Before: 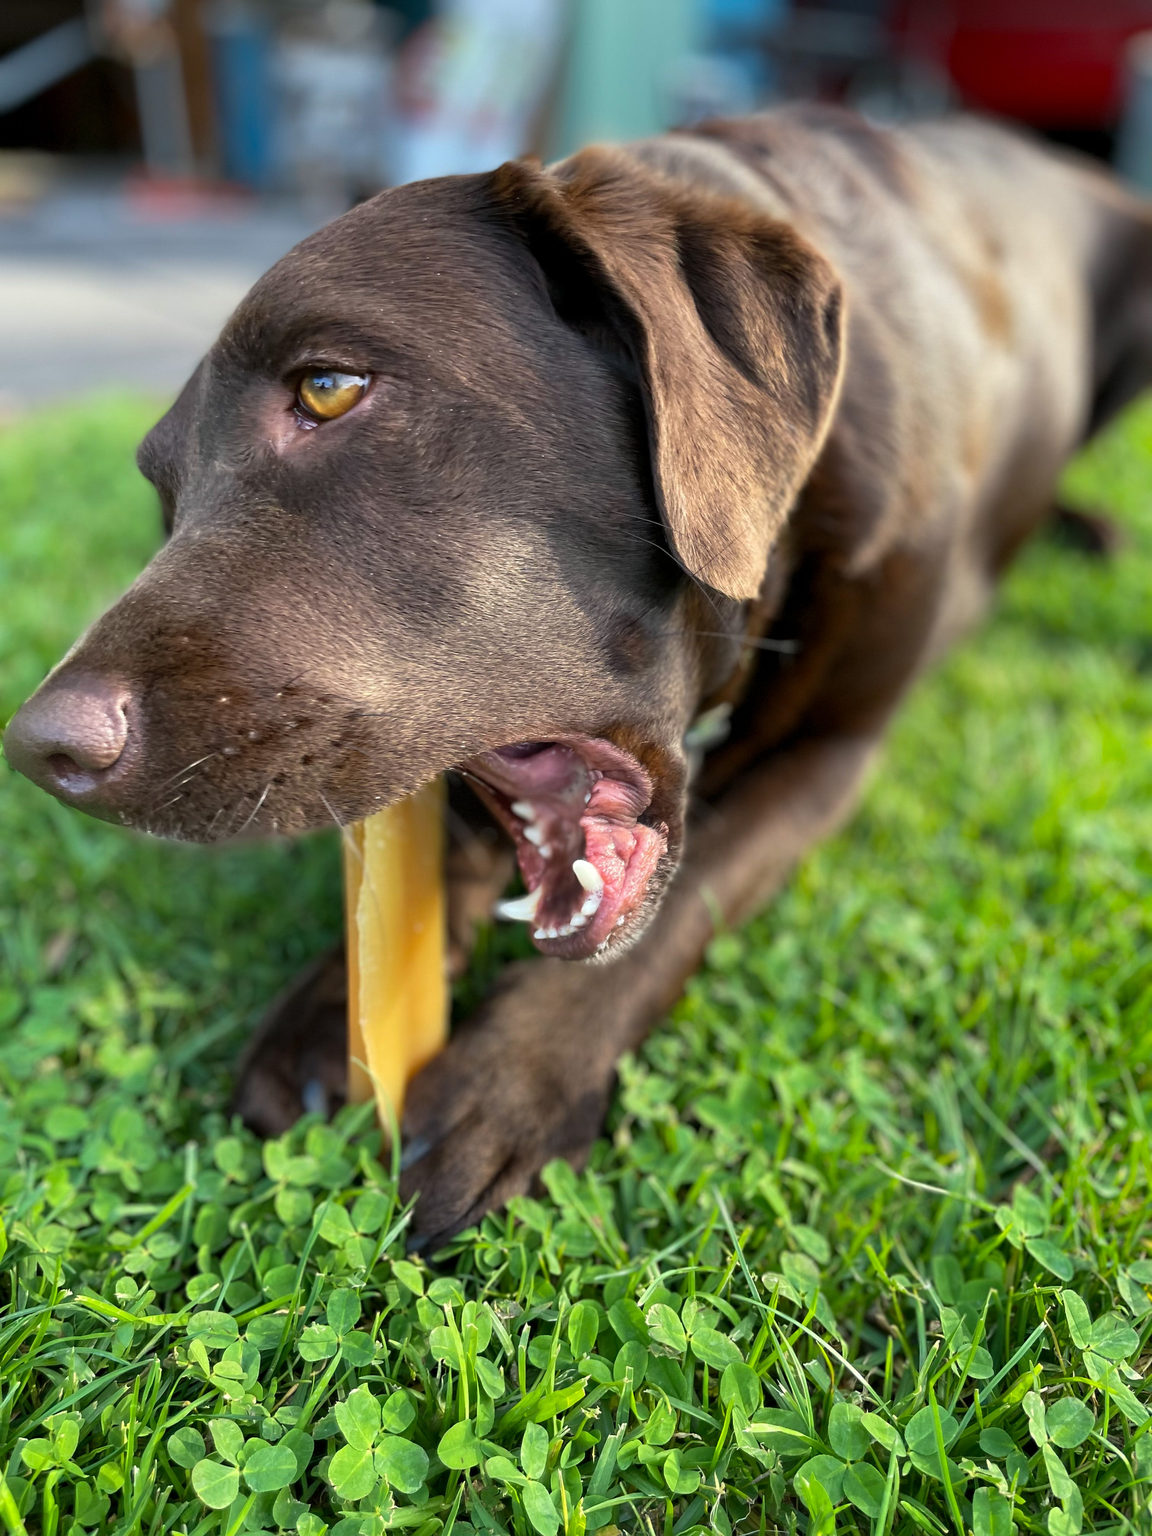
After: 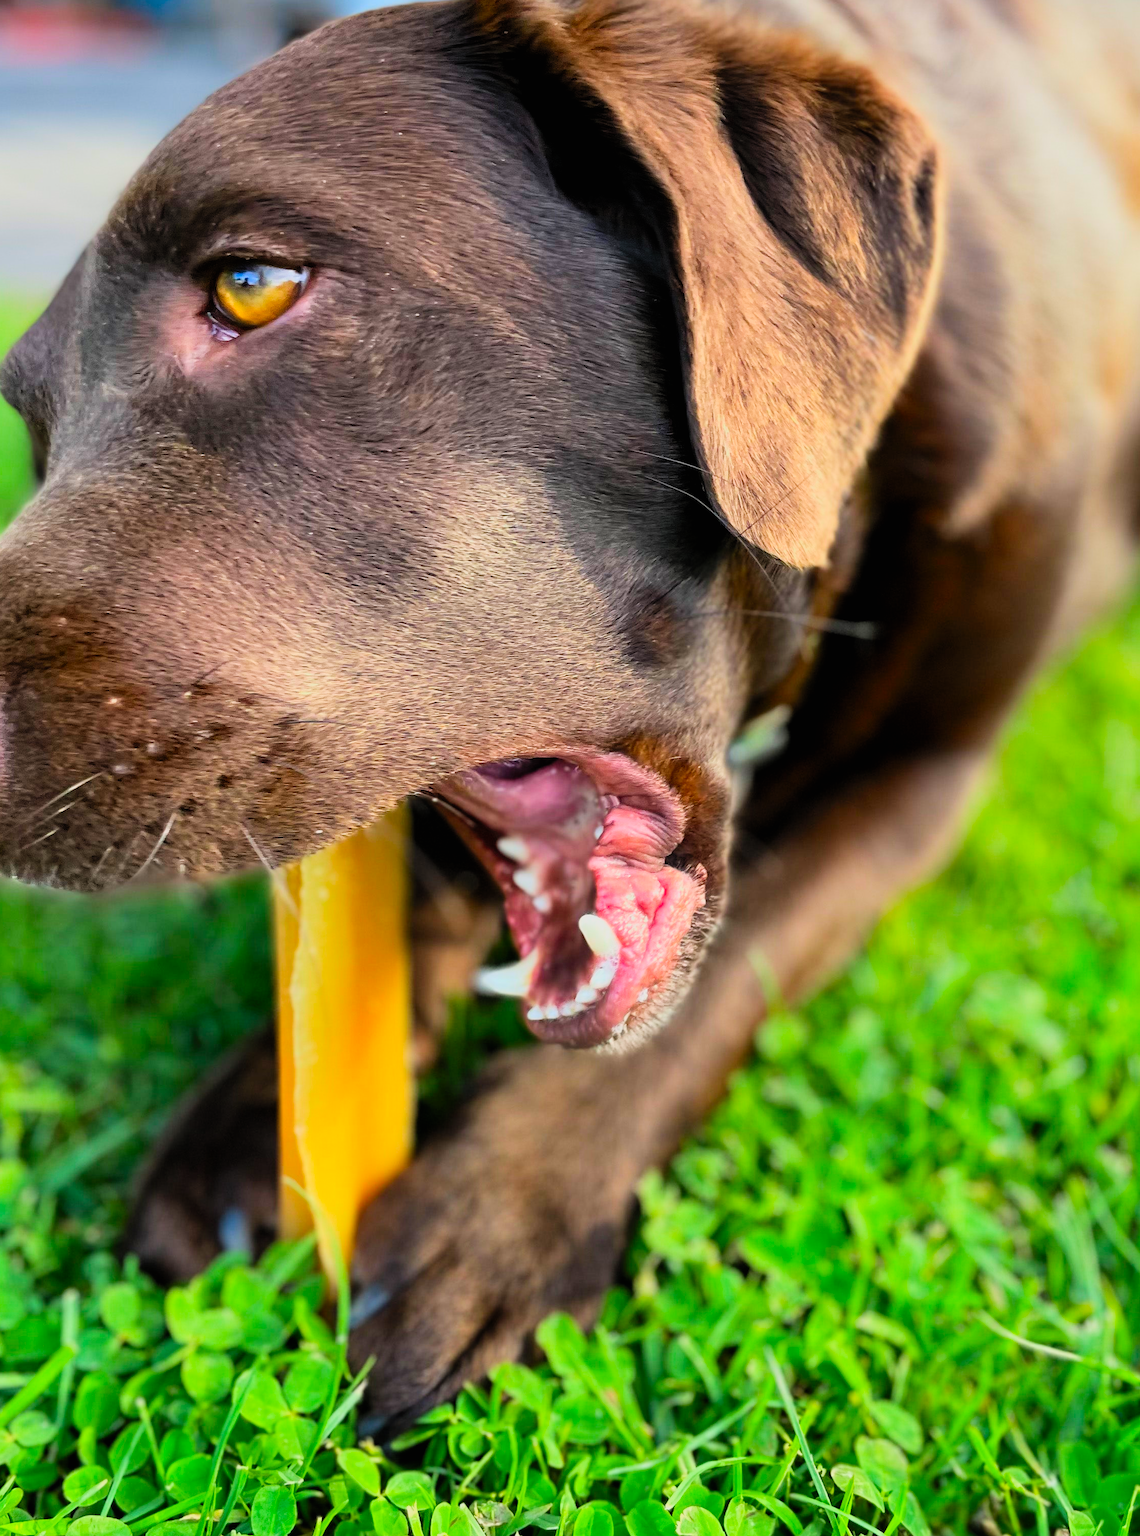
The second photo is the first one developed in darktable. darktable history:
contrast brightness saturation: contrast 0.204, brightness 0.195, saturation 0.802
crop and rotate: left 12.057%, top 11.35%, right 13.68%, bottom 13.644%
filmic rgb: black relative exposure -7.31 EV, white relative exposure 5.08 EV, hardness 3.2
